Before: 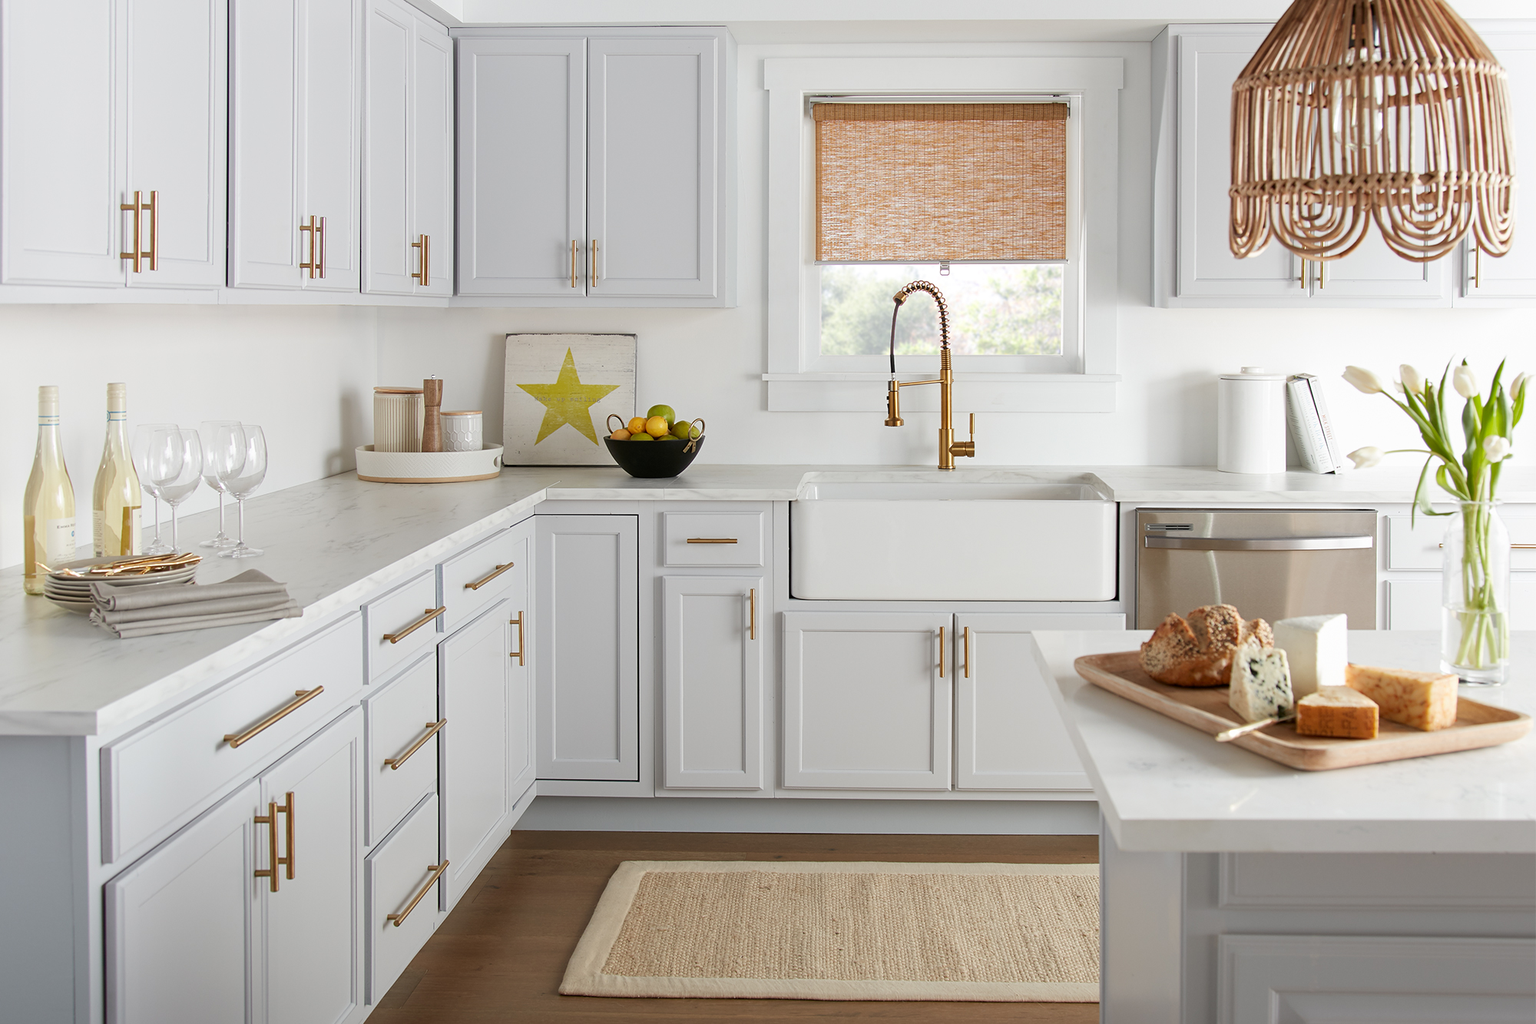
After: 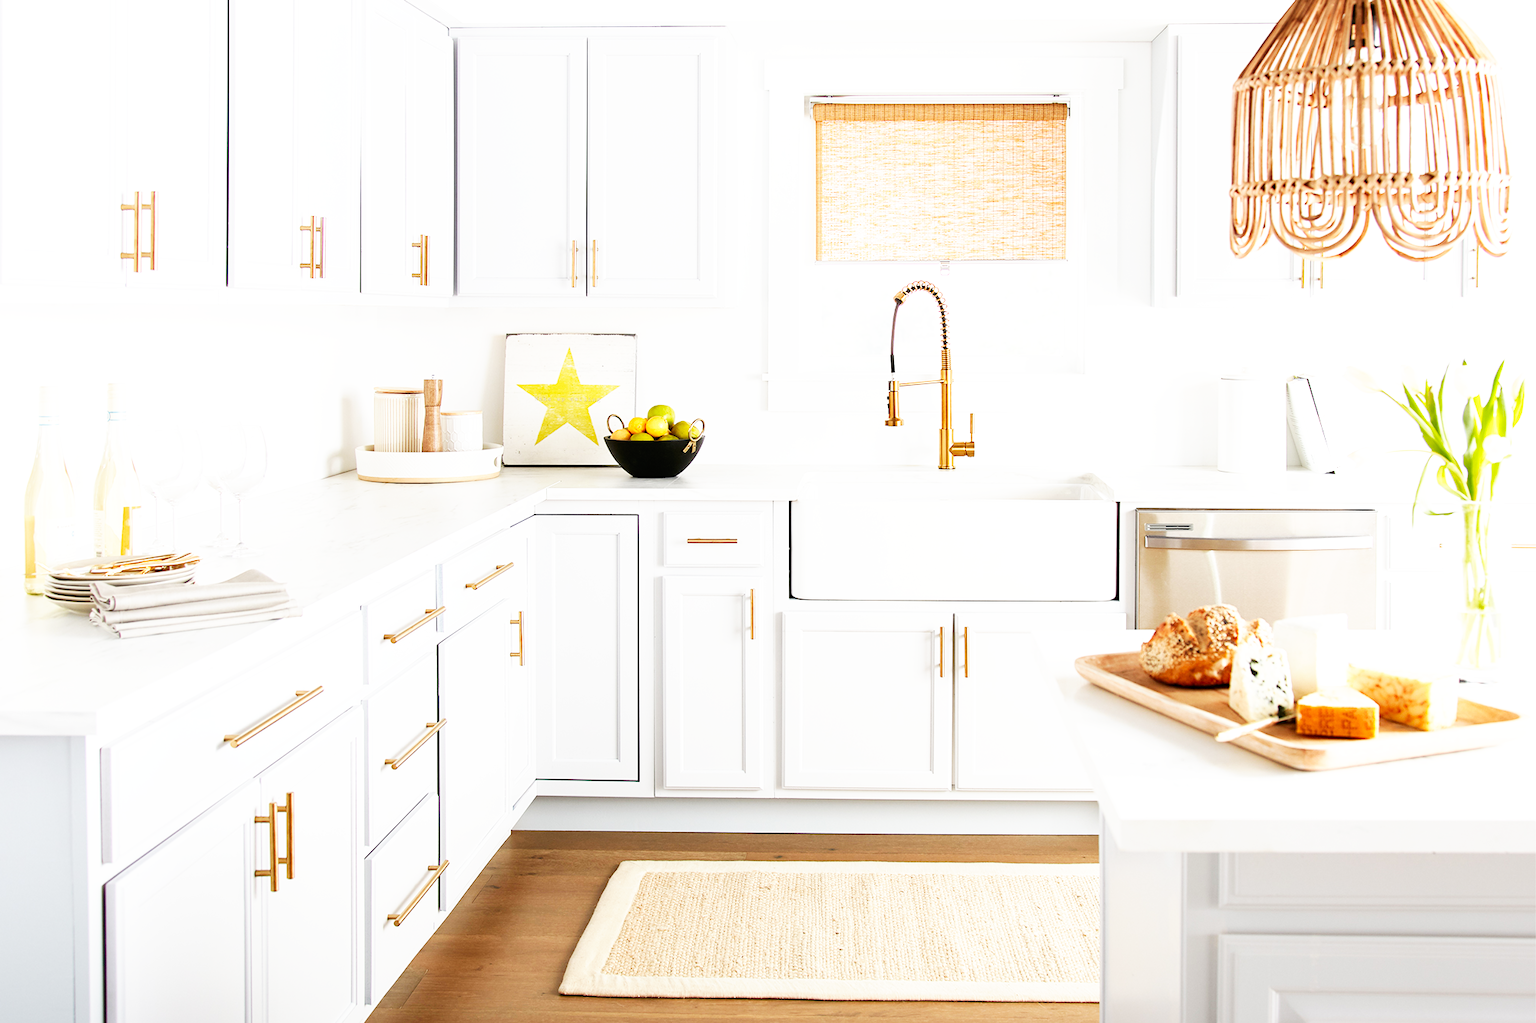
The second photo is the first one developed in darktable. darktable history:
exposure: black level correction 0.001, exposure 0.499 EV, compensate exposure bias true, compensate highlight preservation false
base curve: curves: ch0 [(0, 0) (0.007, 0.004) (0.027, 0.03) (0.046, 0.07) (0.207, 0.54) (0.442, 0.872) (0.673, 0.972) (1, 1)], preserve colors none
